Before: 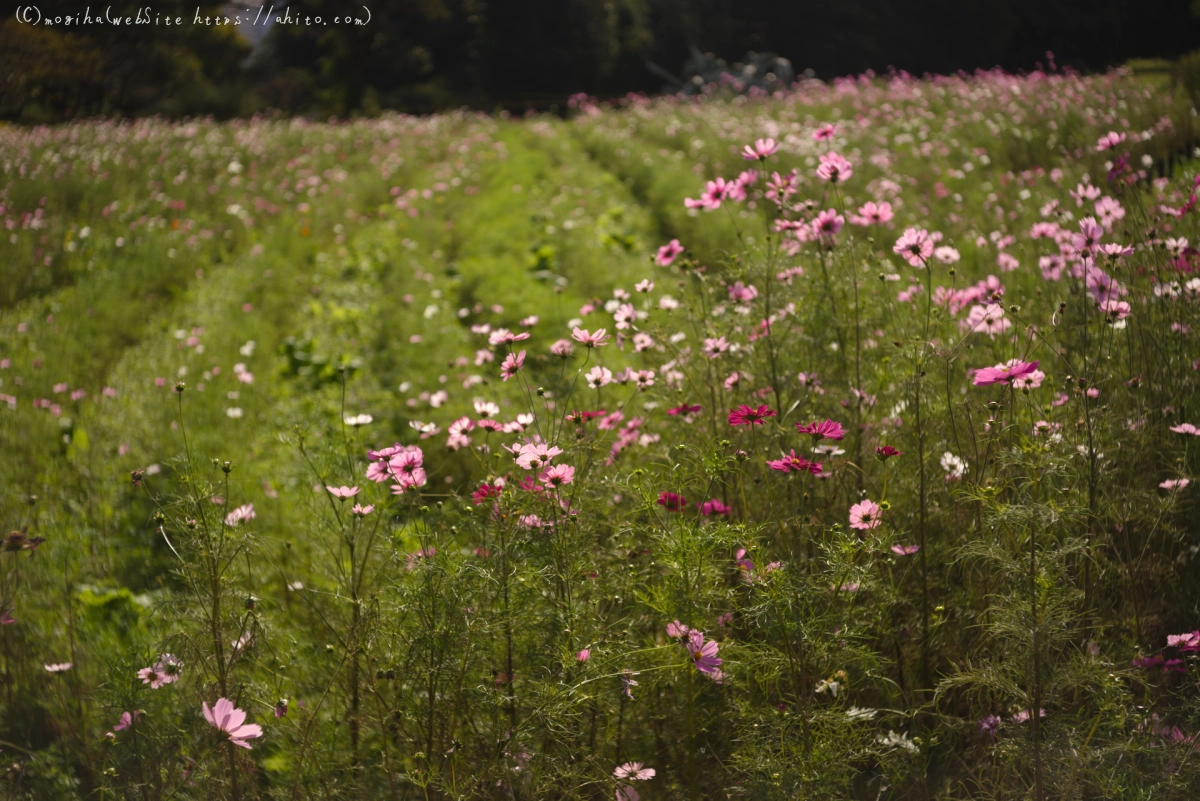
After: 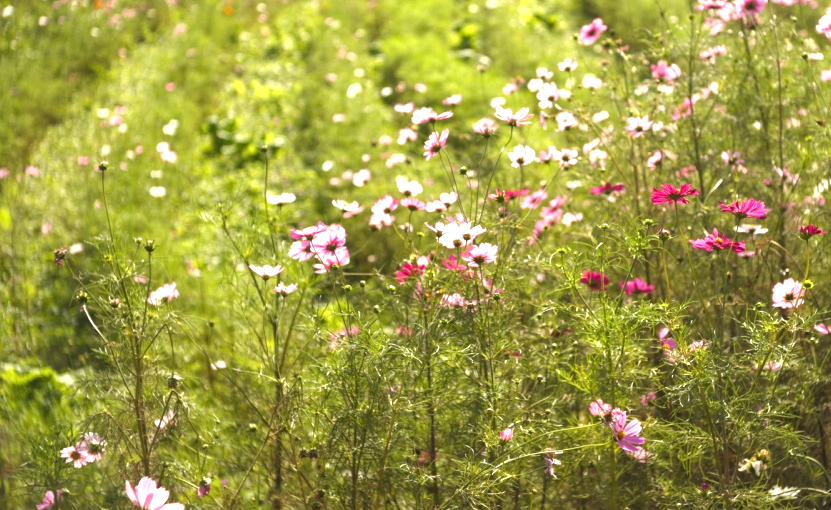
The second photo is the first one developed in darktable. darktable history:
local contrast: highlights 100%, shadows 100%, detail 120%, midtone range 0.2
exposure: black level correction 0, exposure 1.5 EV, compensate exposure bias true, compensate highlight preservation false
crop: left 6.488%, top 27.668%, right 24.183%, bottom 8.656%
